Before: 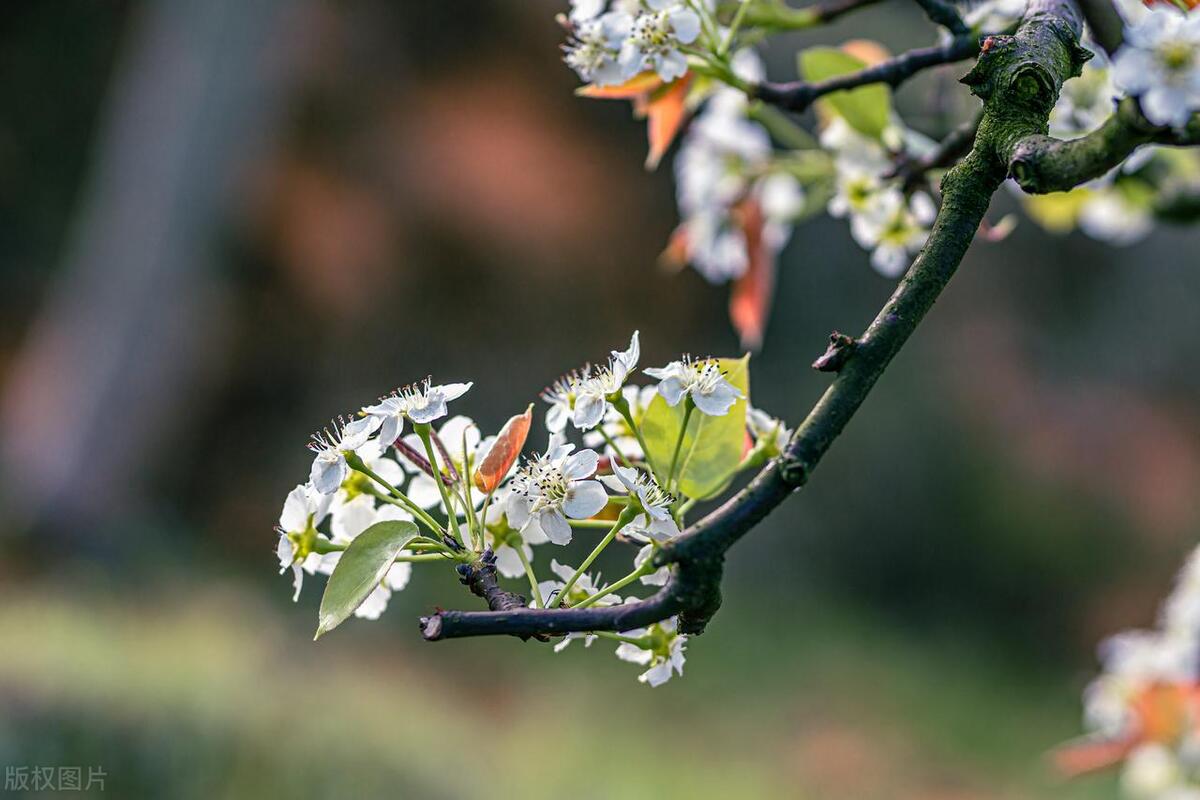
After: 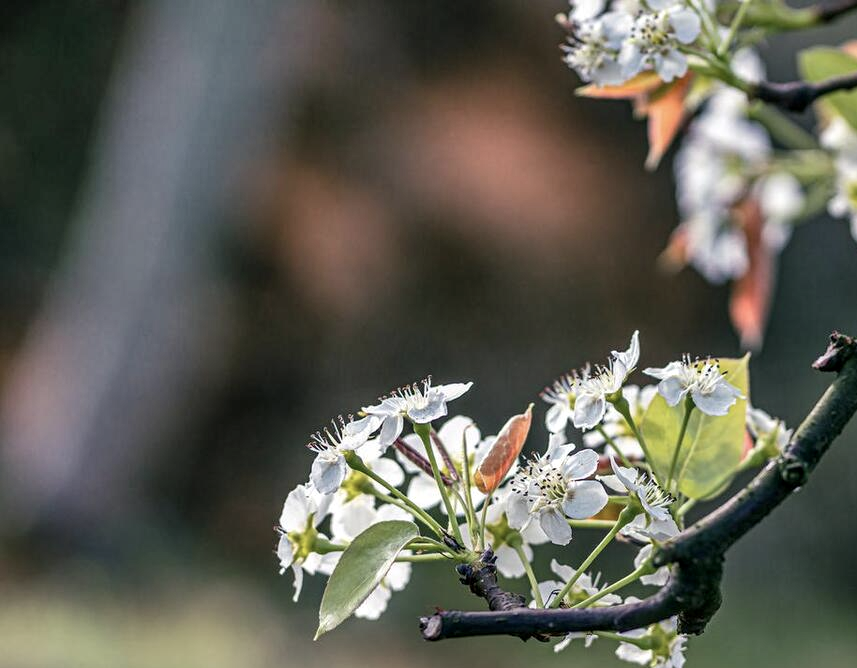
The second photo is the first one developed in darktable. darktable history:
contrast brightness saturation: contrast 0.058, brightness -0.013, saturation -0.239
shadows and highlights: soften with gaussian
local contrast: highlights 100%, shadows 98%, detail 120%, midtone range 0.2
crop: right 28.54%, bottom 16.431%
